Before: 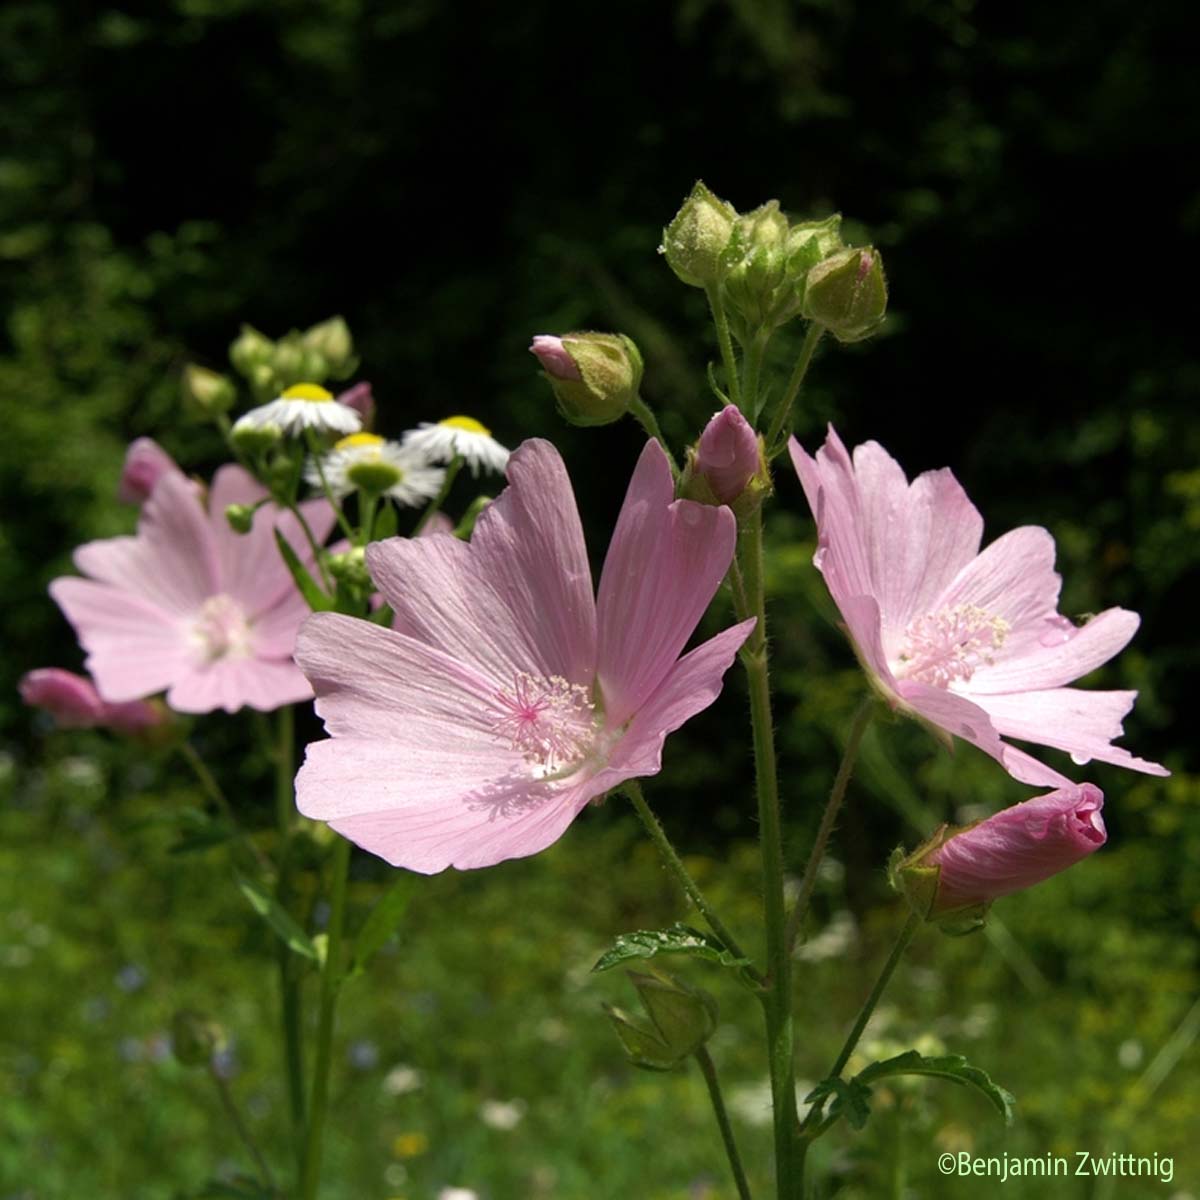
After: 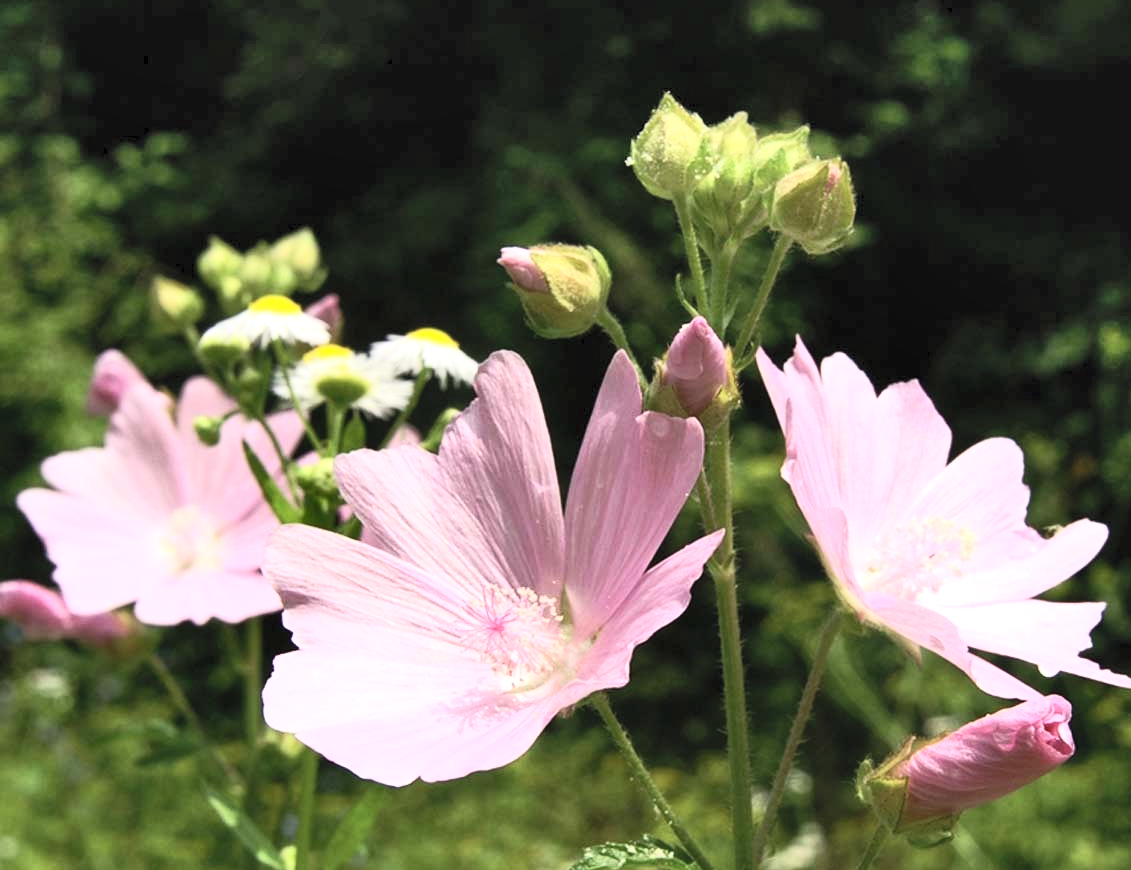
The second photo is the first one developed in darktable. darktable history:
exposure: exposure 0.373 EV, compensate exposure bias true, compensate highlight preservation false
crop: left 2.682%, top 7.342%, right 3.028%, bottom 20.131%
shadows and highlights: shadows 52.71, soften with gaussian
contrast brightness saturation: contrast 0.388, brightness 0.515
